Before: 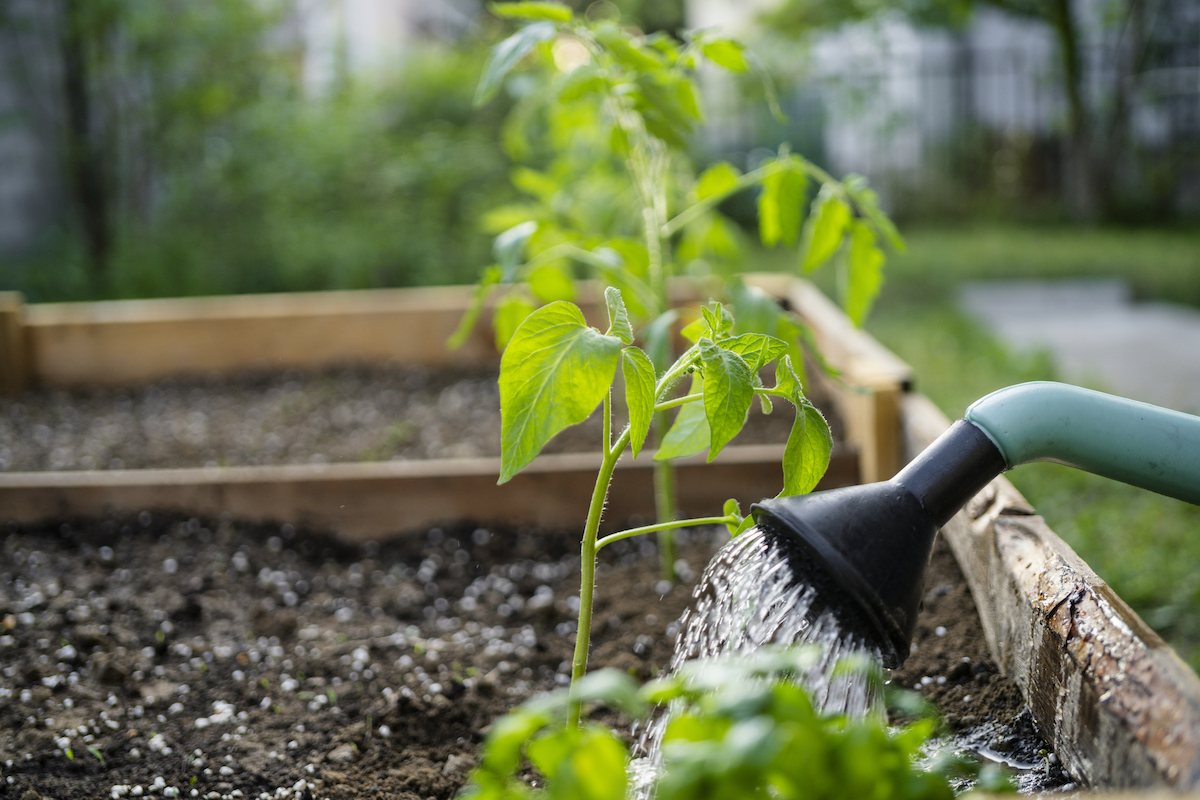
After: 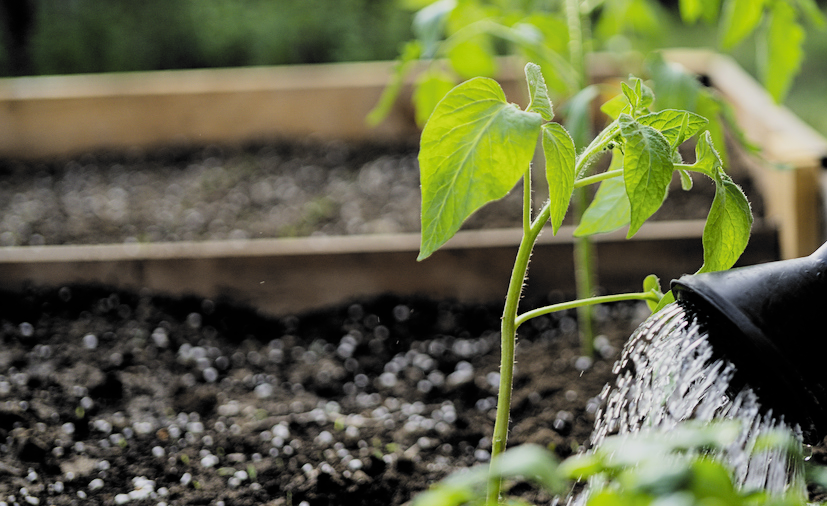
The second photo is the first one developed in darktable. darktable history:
sharpen: amount 0.213
crop: left 6.732%, top 28.116%, right 24.289%, bottom 8.608%
filmic rgb: black relative exposure -5.02 EV, white relative exposure 3.97 EV, hardness 2.89, contrast 1.296, highlights saturation mix -29.18%, color science v6 (2022)
